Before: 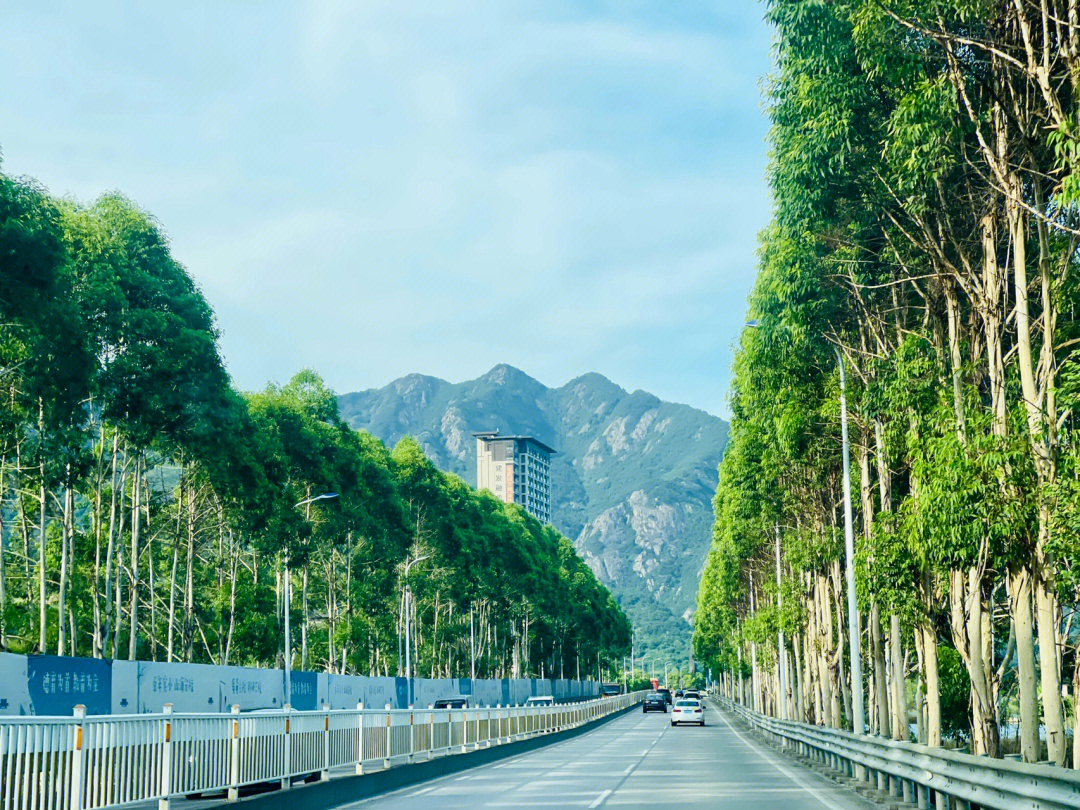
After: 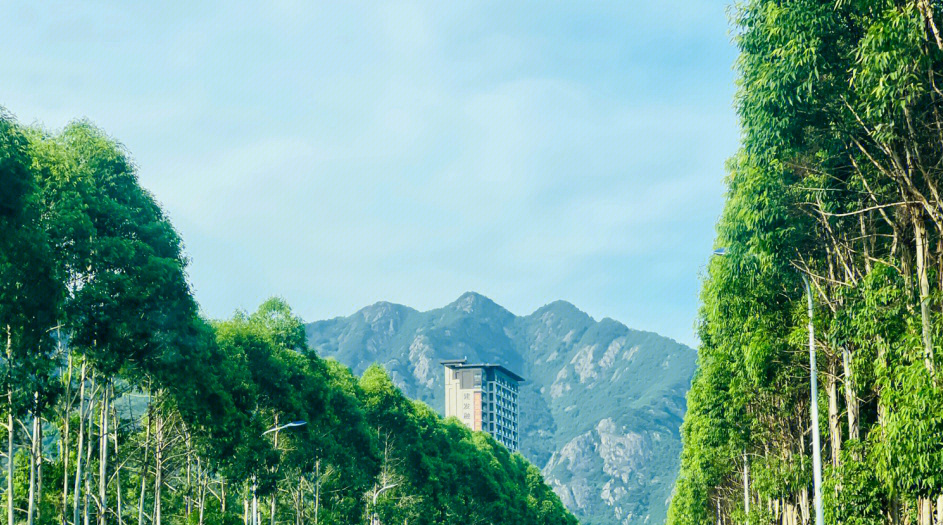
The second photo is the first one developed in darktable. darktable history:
crop: left 3.014%, top 9%, right 9.657%, bottom 26.118%
